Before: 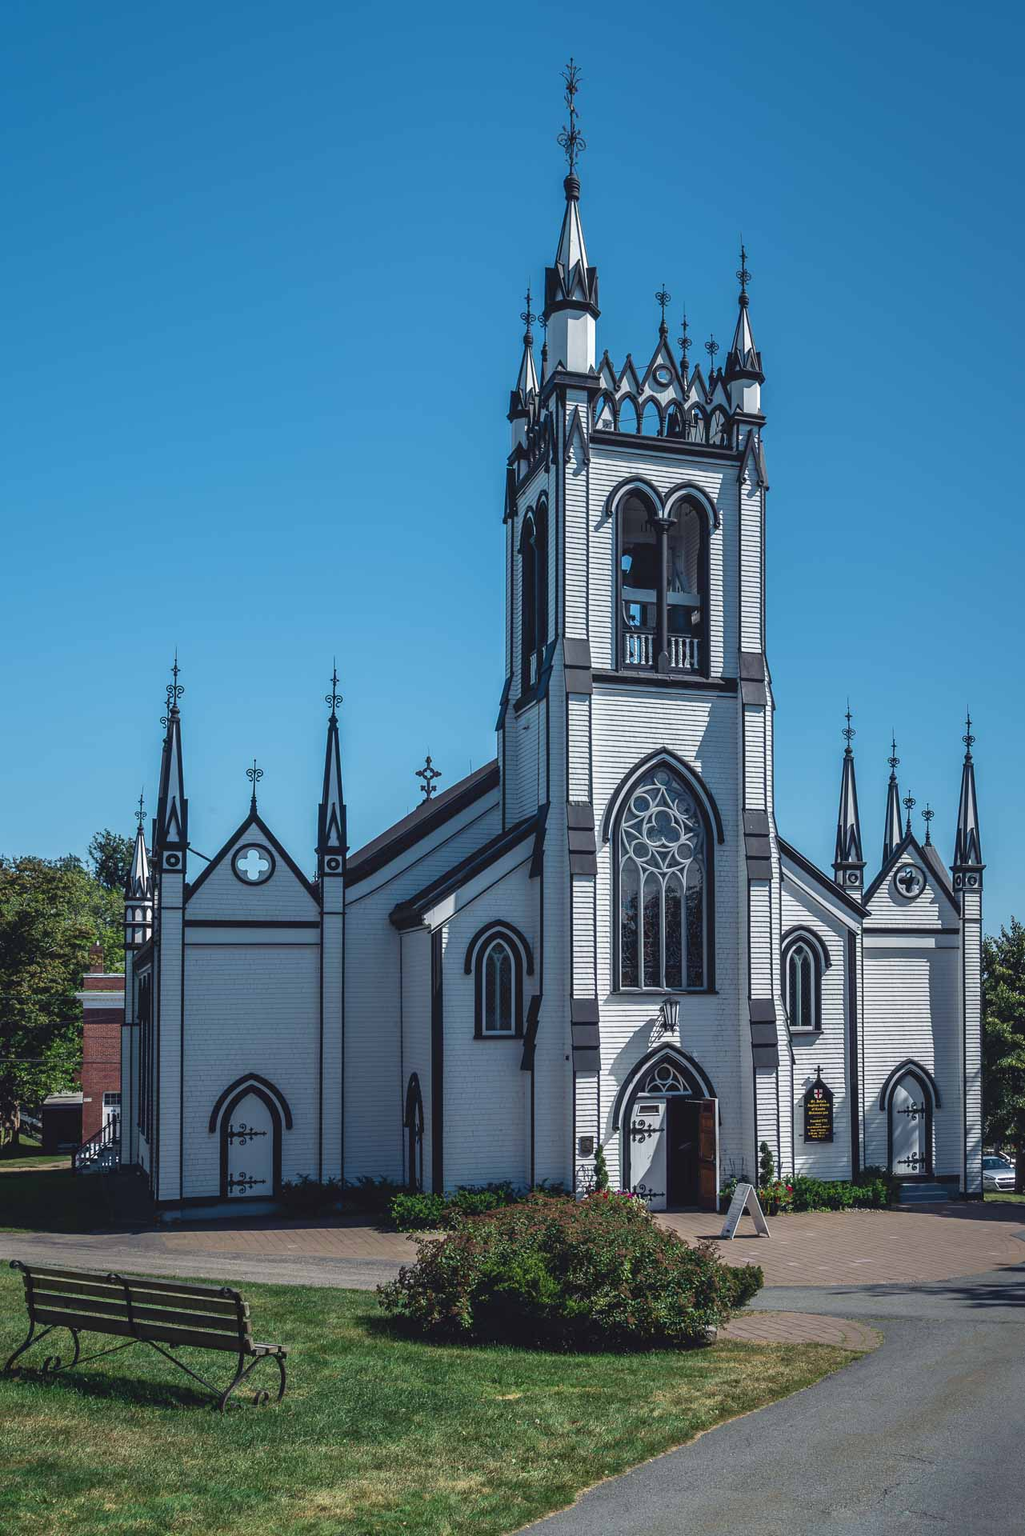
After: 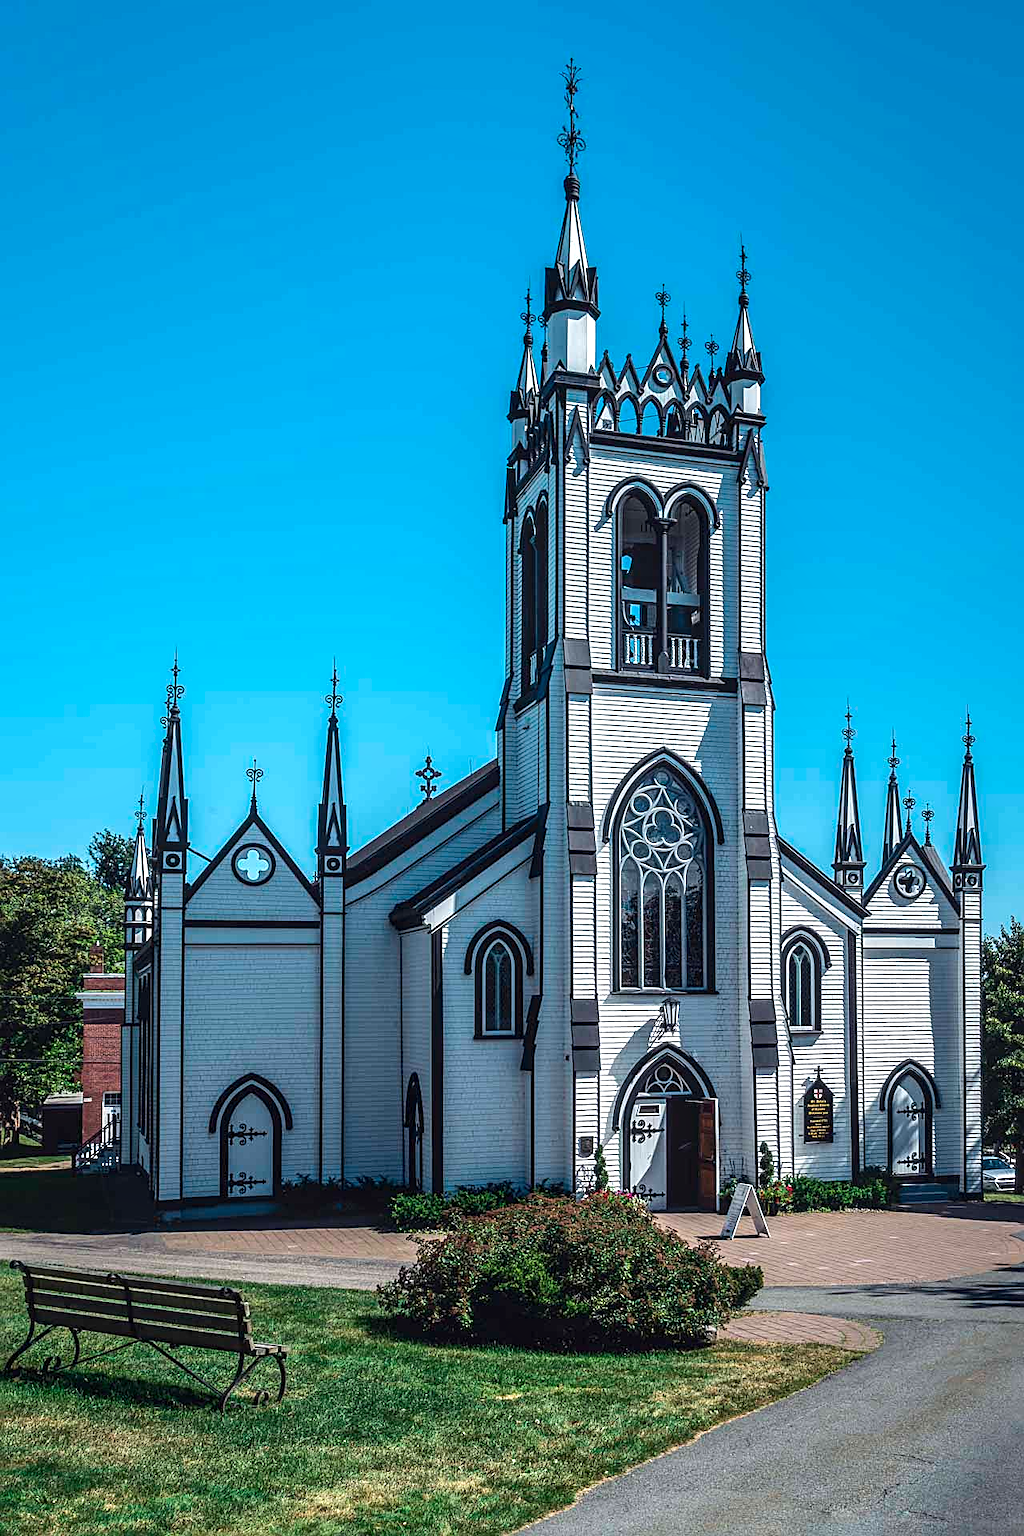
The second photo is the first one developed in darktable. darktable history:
tone equalizer: -8 EV -0.395 EV, -7 EV -0.368 EV, -6 EV -0.314 EV, -5 EV -0.261 EV, -3 EV 0.244 EV, -2 EV 0.345 EV, -1 EV 0.377 EV, +0 EV 0.443 EV, edges refinement/feathering 500, mask exposure compensation -1.57 EV, preserve details no
exposure: exposure 0.213 EV, compensate highlight preservation false
local contrast: on, module defaults
sharpen: amount 0.495
